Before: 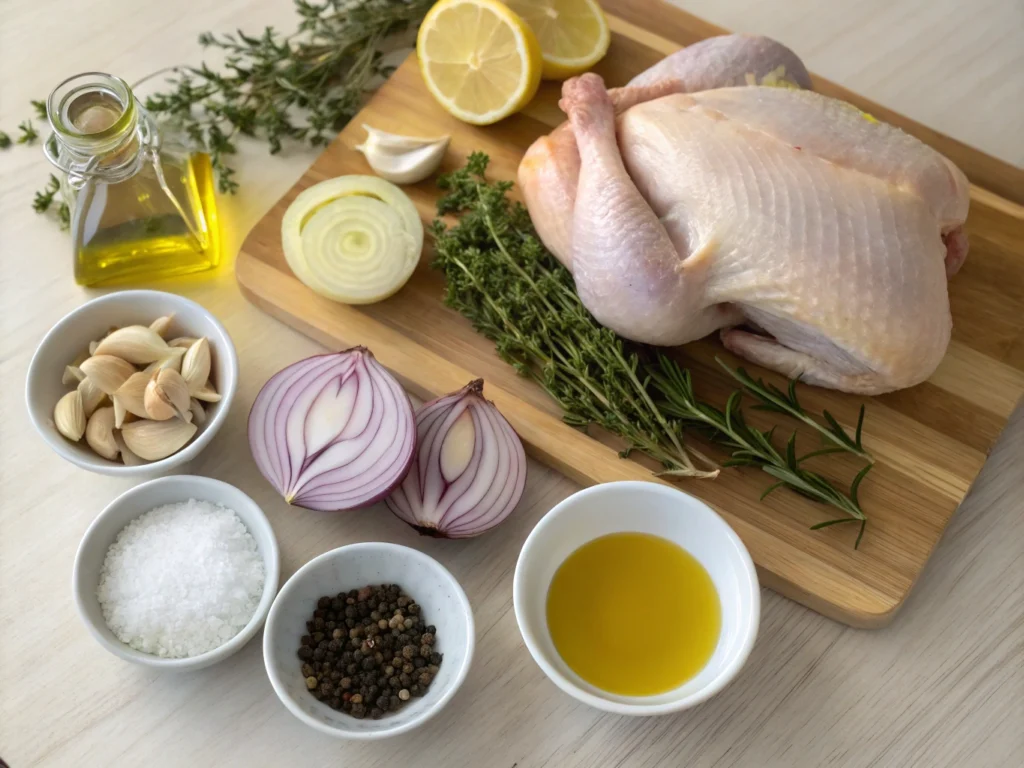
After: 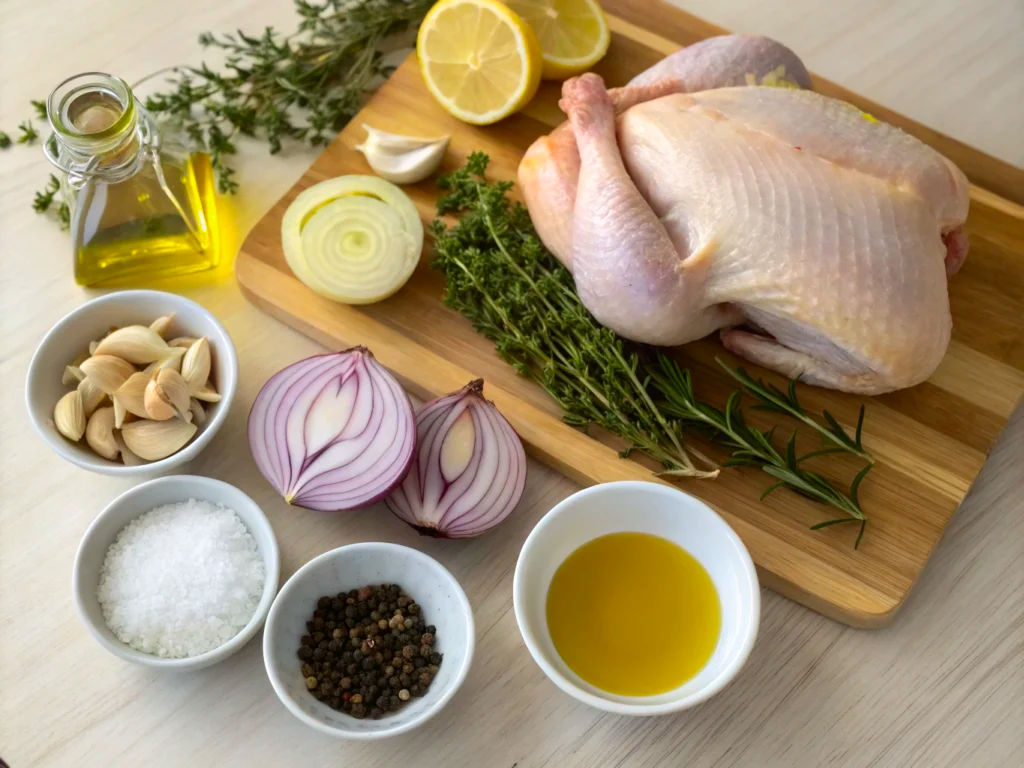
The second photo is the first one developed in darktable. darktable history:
contrast brightness saturation: contrast 0.09, saturation 0.28
white balance: emerald 1
